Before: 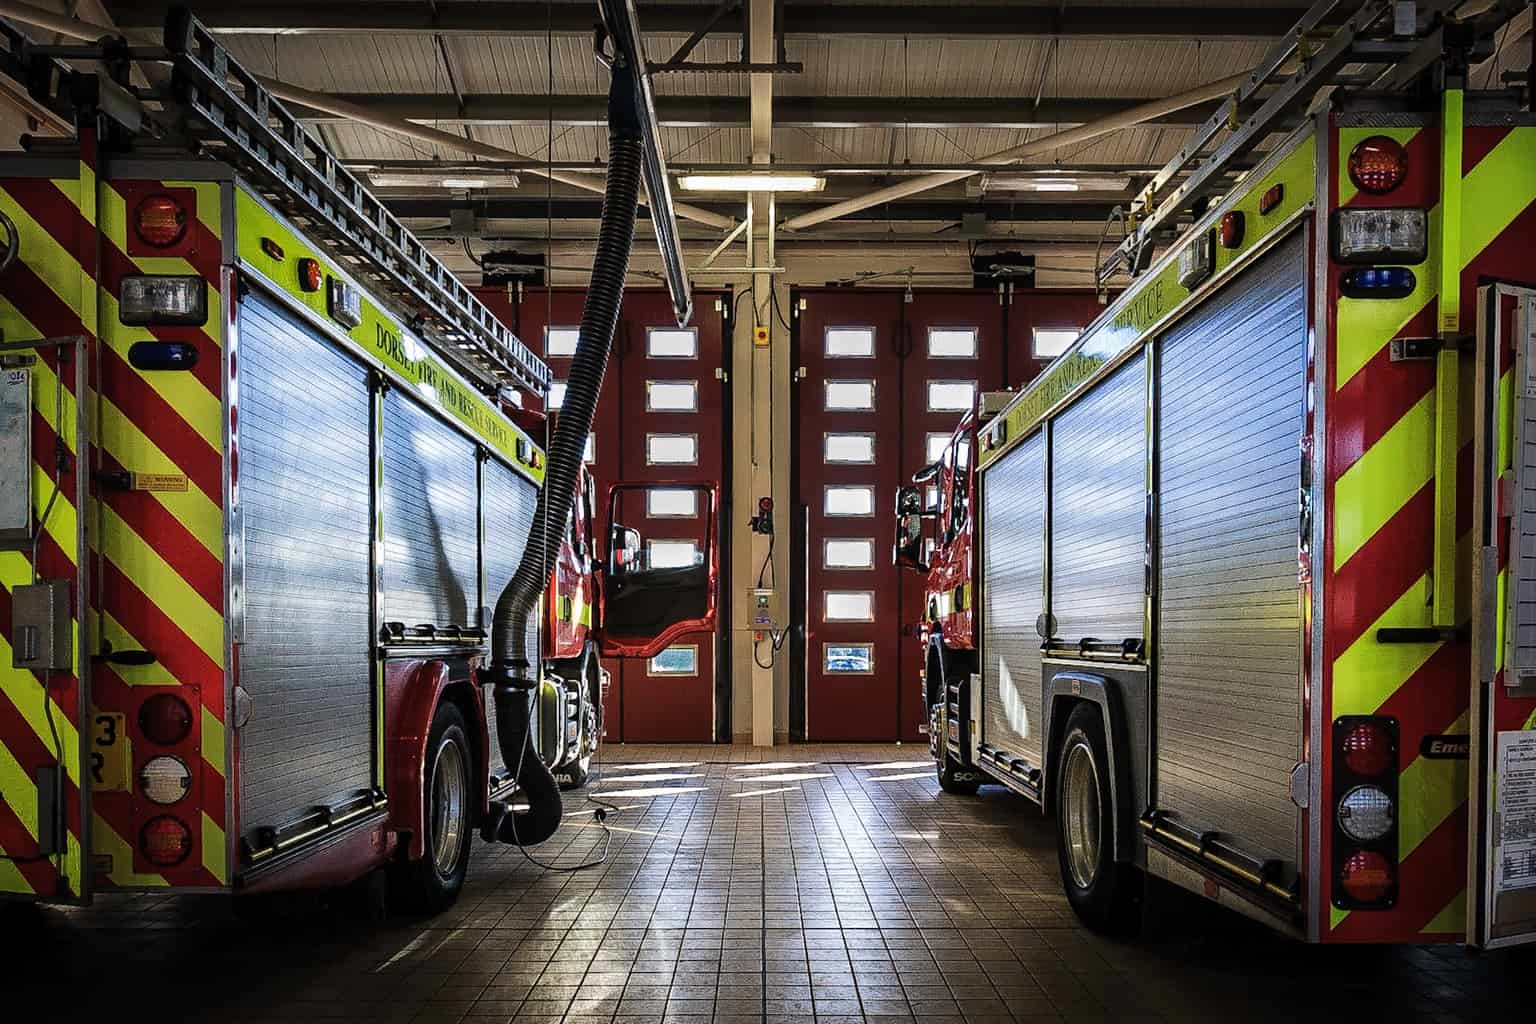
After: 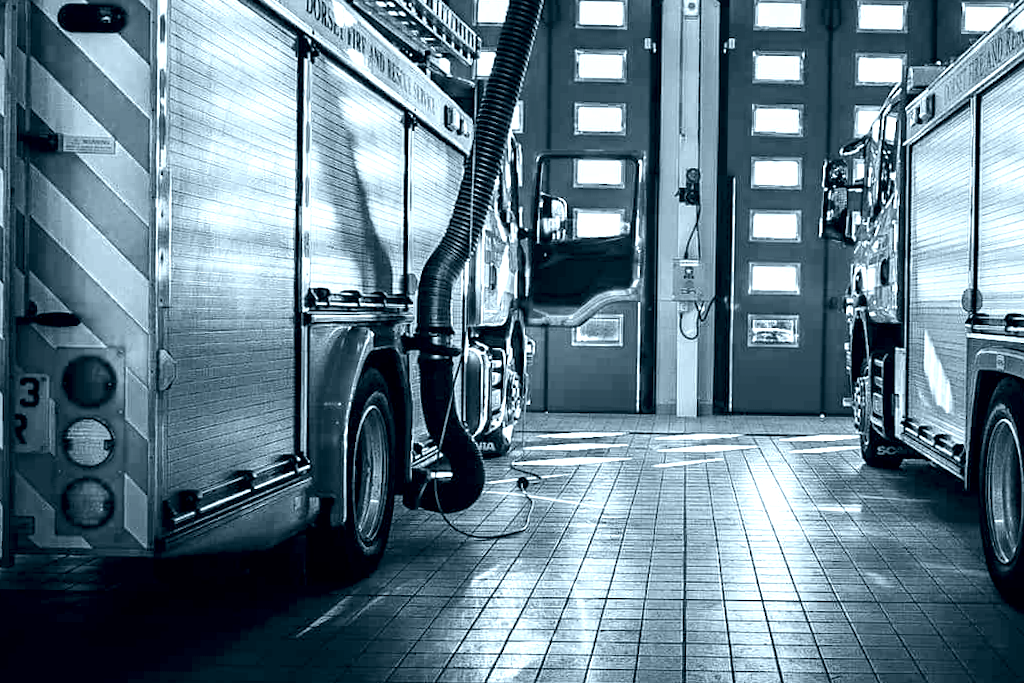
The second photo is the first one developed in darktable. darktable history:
crop and rotate: angle -0.82°, left 3.85%, top 31.828%, right 27.992%
exposure: compensate highlight preservation false
white balance: red 4.26, blue 1.802
colorize: hue 194.4°, saturation 29%, source mix 61.75%, lightness 3.98%, version 1
